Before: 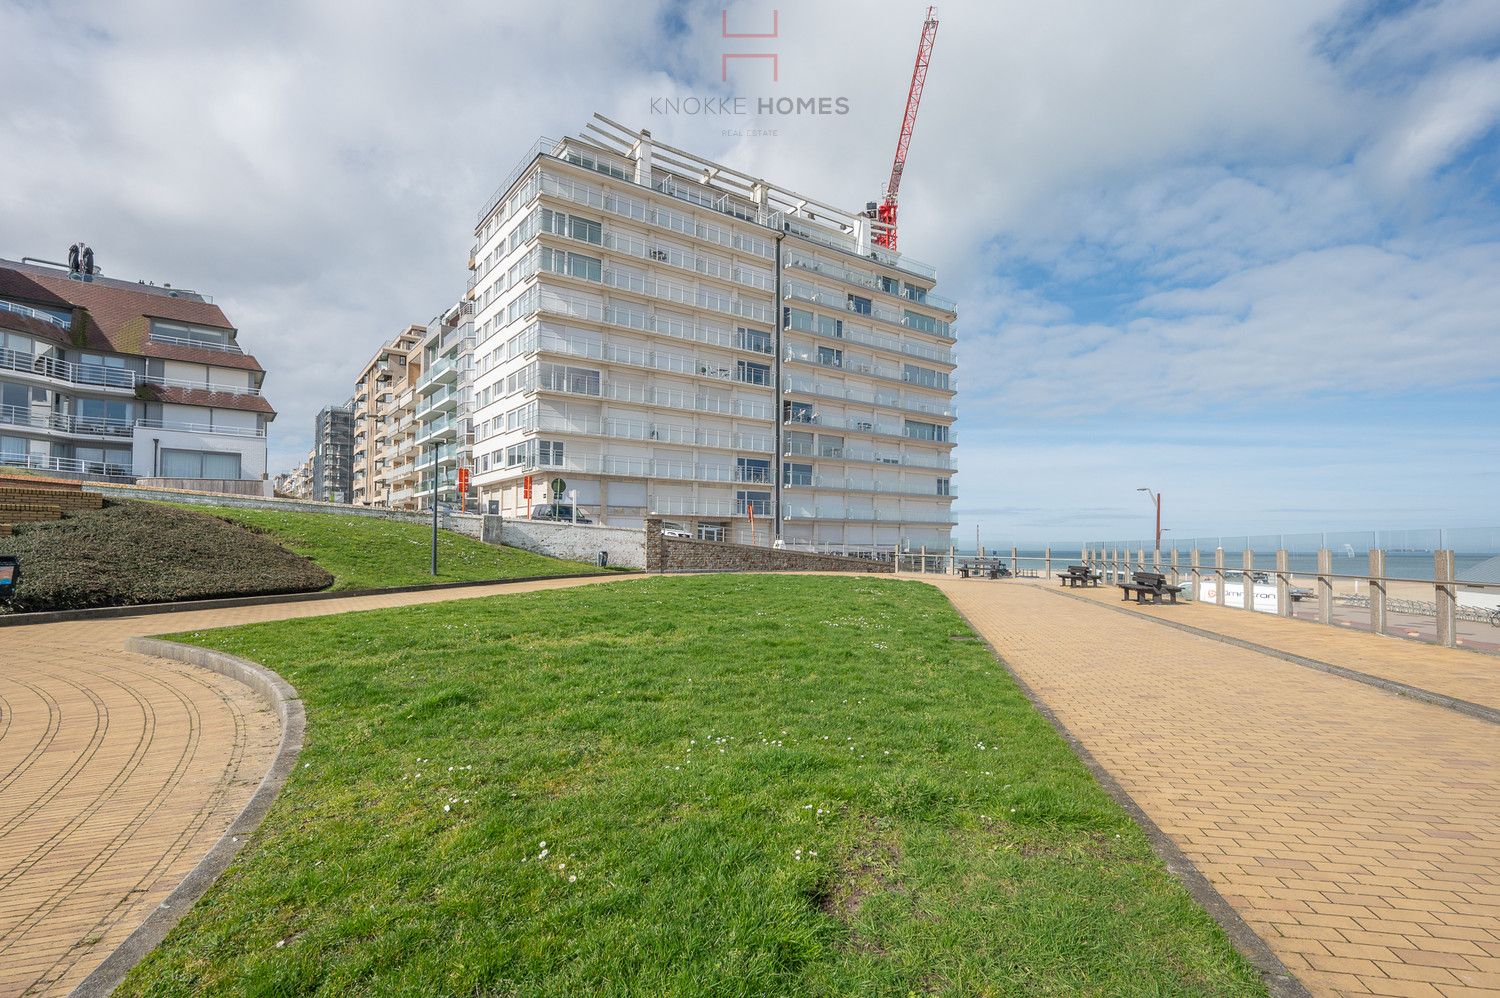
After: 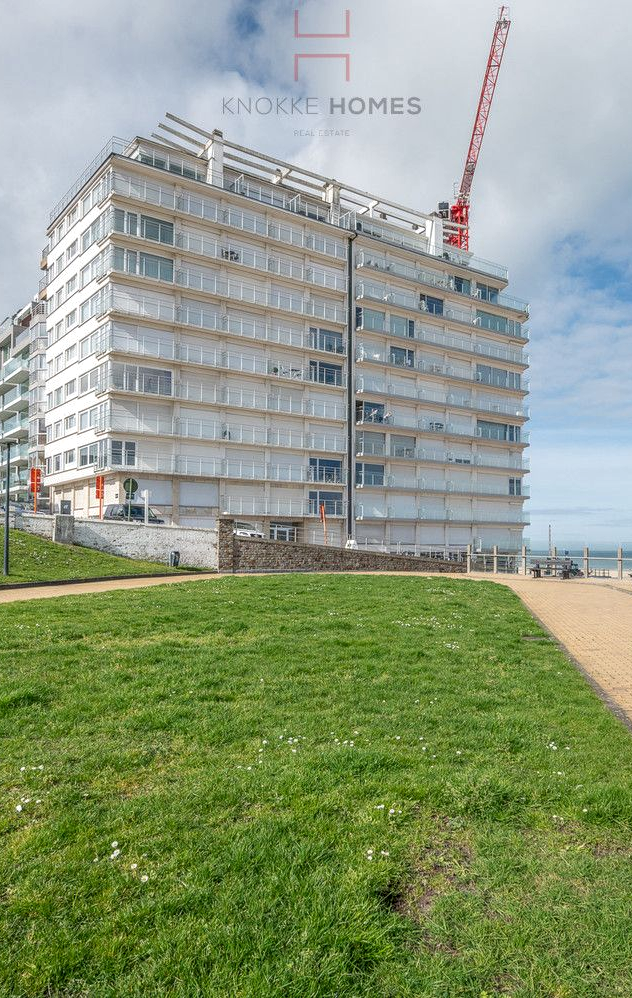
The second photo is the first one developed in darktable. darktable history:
local contrast: on, module defaults
crop: left 28.583%, right 29.231%
